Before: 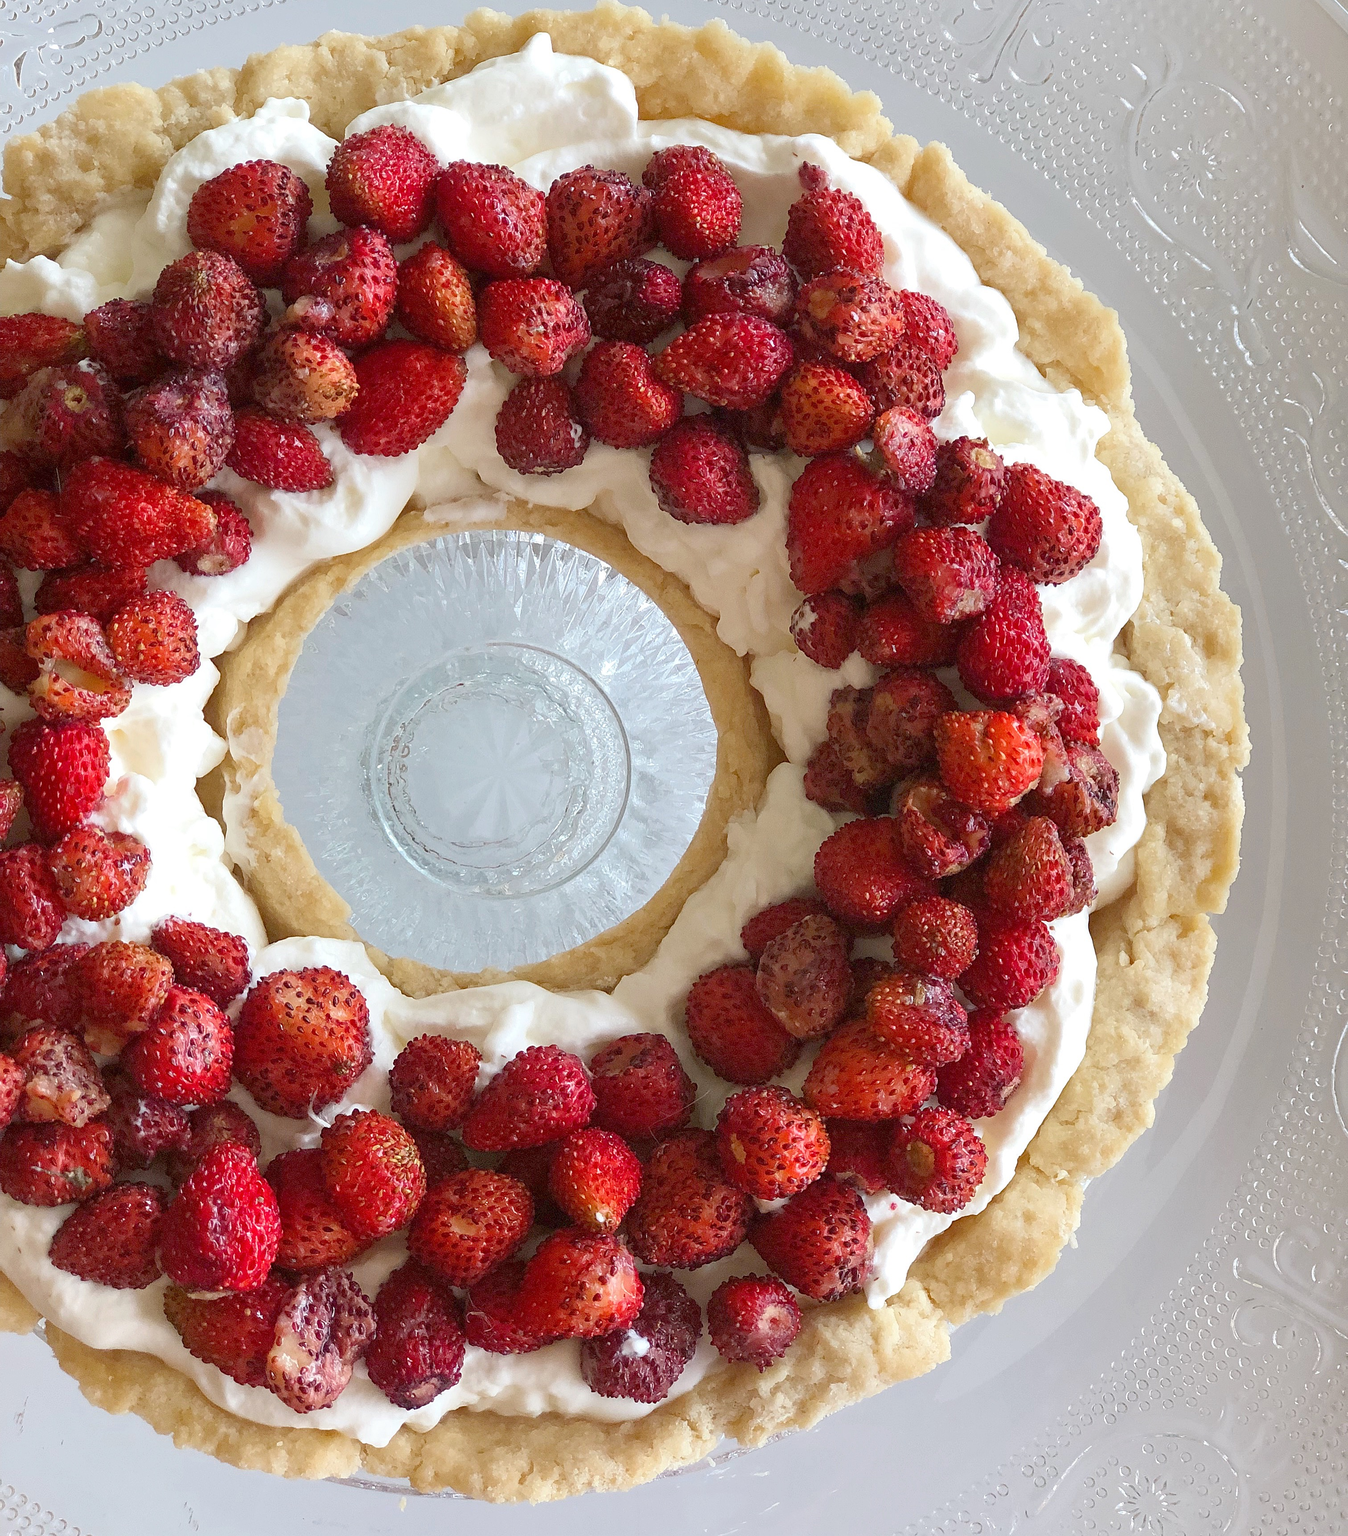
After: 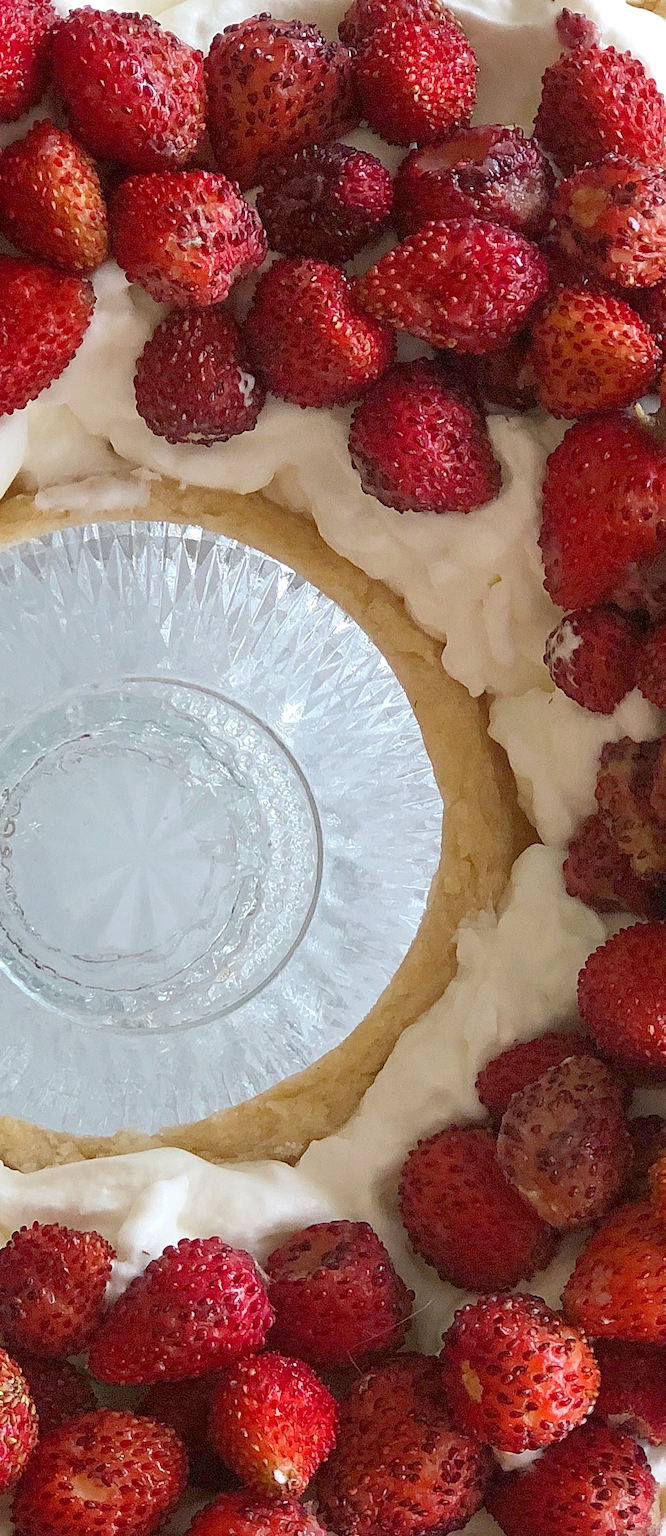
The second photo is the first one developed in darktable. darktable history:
crop and rotate: left 29.597%, top 10.156%, right 34.822%, bottom 17.928%
